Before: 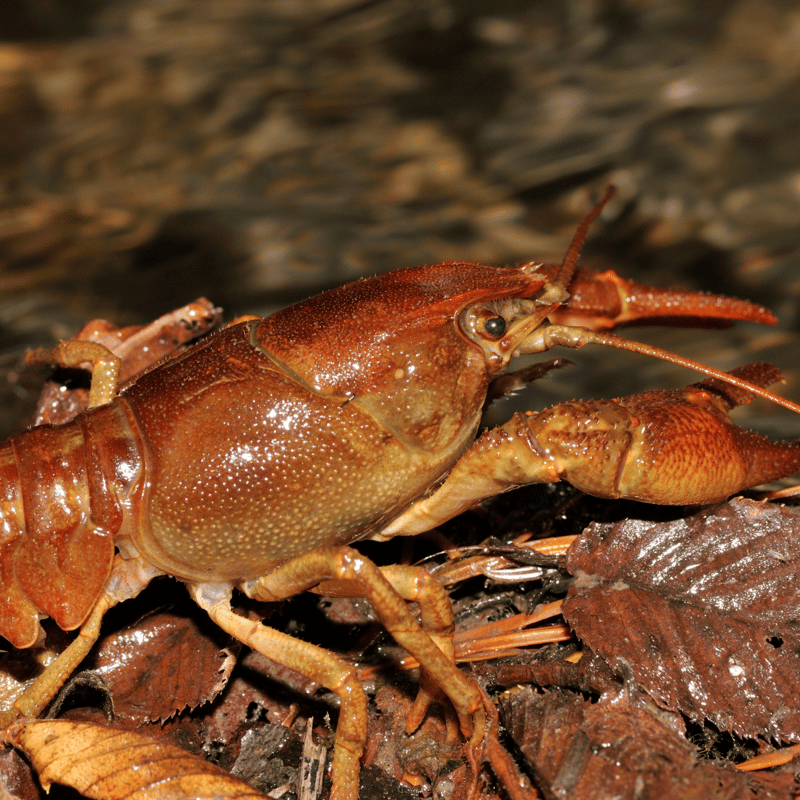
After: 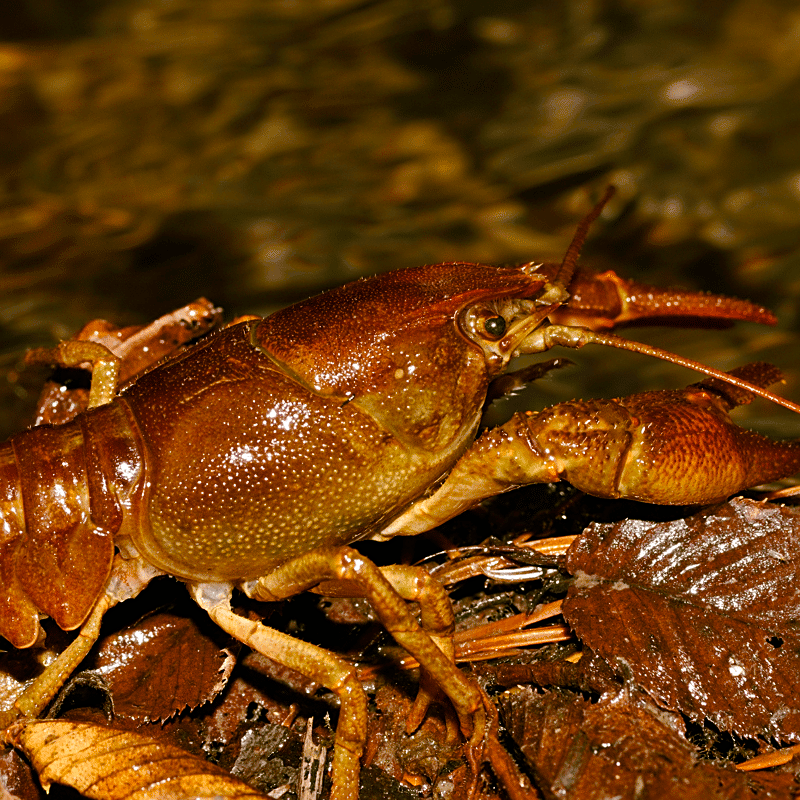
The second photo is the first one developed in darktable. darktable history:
sharpen: on, module defaults
color balance rgb: power › hue 329.12°, linear chroma grading › global chroma 15.227%, perceptual saturation grading › global saturation 20%, perceptual saturation grading › highlights -25.649%, perceptual saturation grading › shadows 26.205%, global vibrance 7.242%, saturation formula JzAzBz (2021)
